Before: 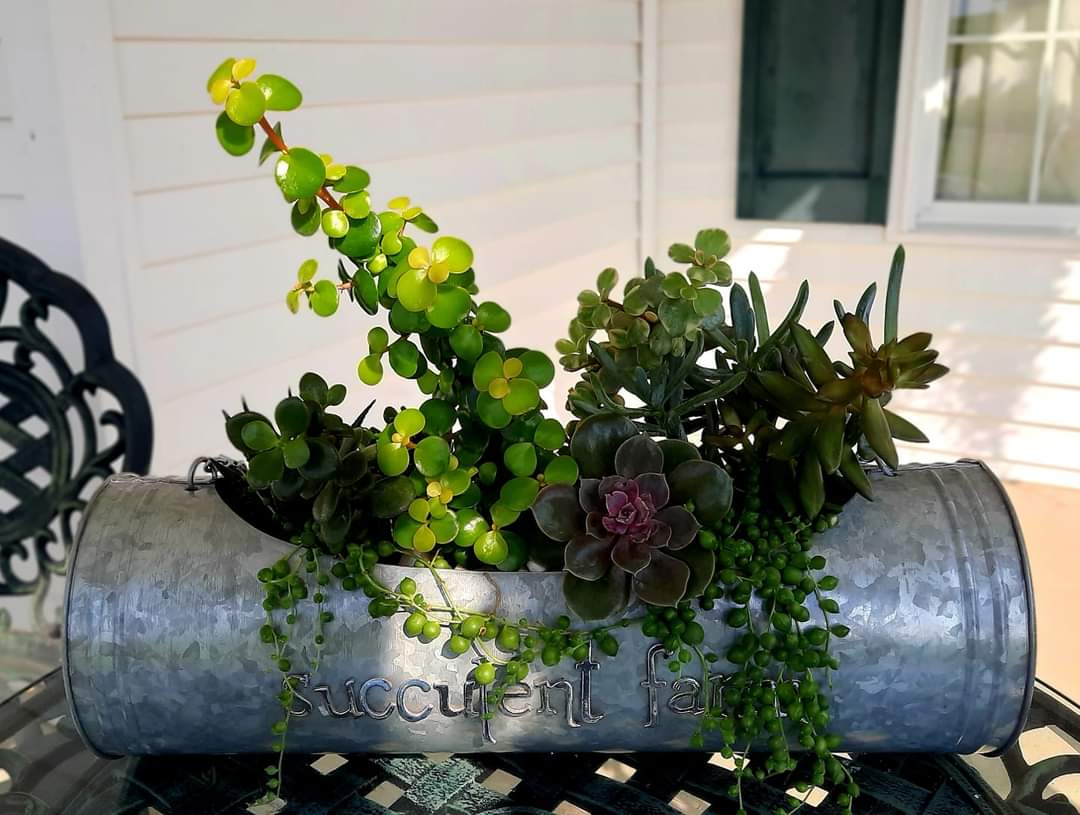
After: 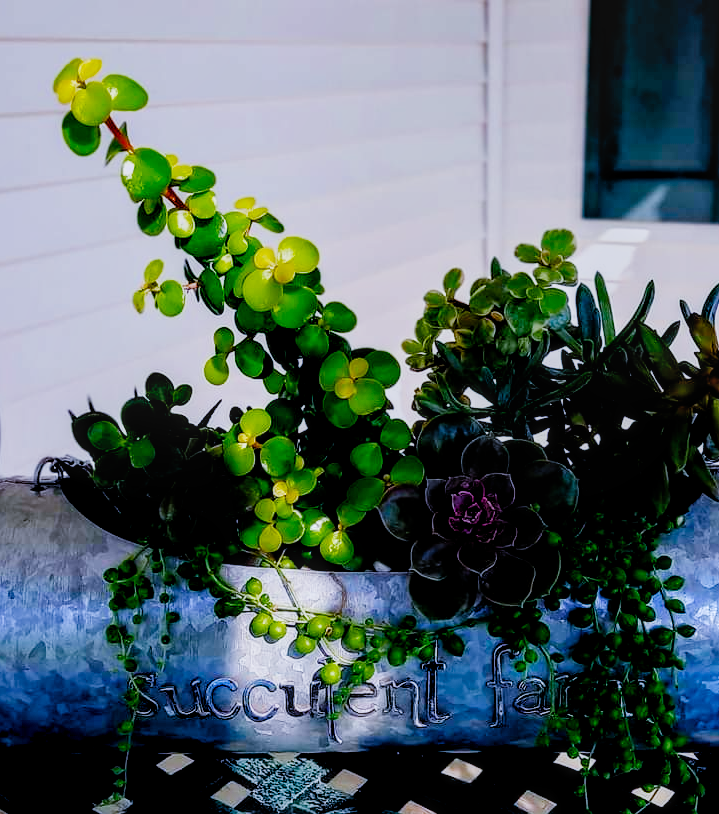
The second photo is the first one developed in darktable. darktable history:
filmic rgb: black relative exposure -5.15 EV, white relative exposure 3.95 EV, hardness 2.88, contrast 1.296, add noise in highlights 0, preserve chrominance no, color science v4 (2020)
crop and rotate: left 14.314%, right 19.024%
color balance rgb: global offset › luminance -0.501%, linear chroma grading › global chroma 9.573%, perceptual saturation grading › global saturation 36.215%, perceptual saturation grading › shadows 34.573%, global vibrance -24.065%
color calibration: gray › normalize channels true, illuminant as shot in camera, x 0.379, y 0.396, temperature 4138.17 K, gamut compression 0.016
local contrast: detail 130%
